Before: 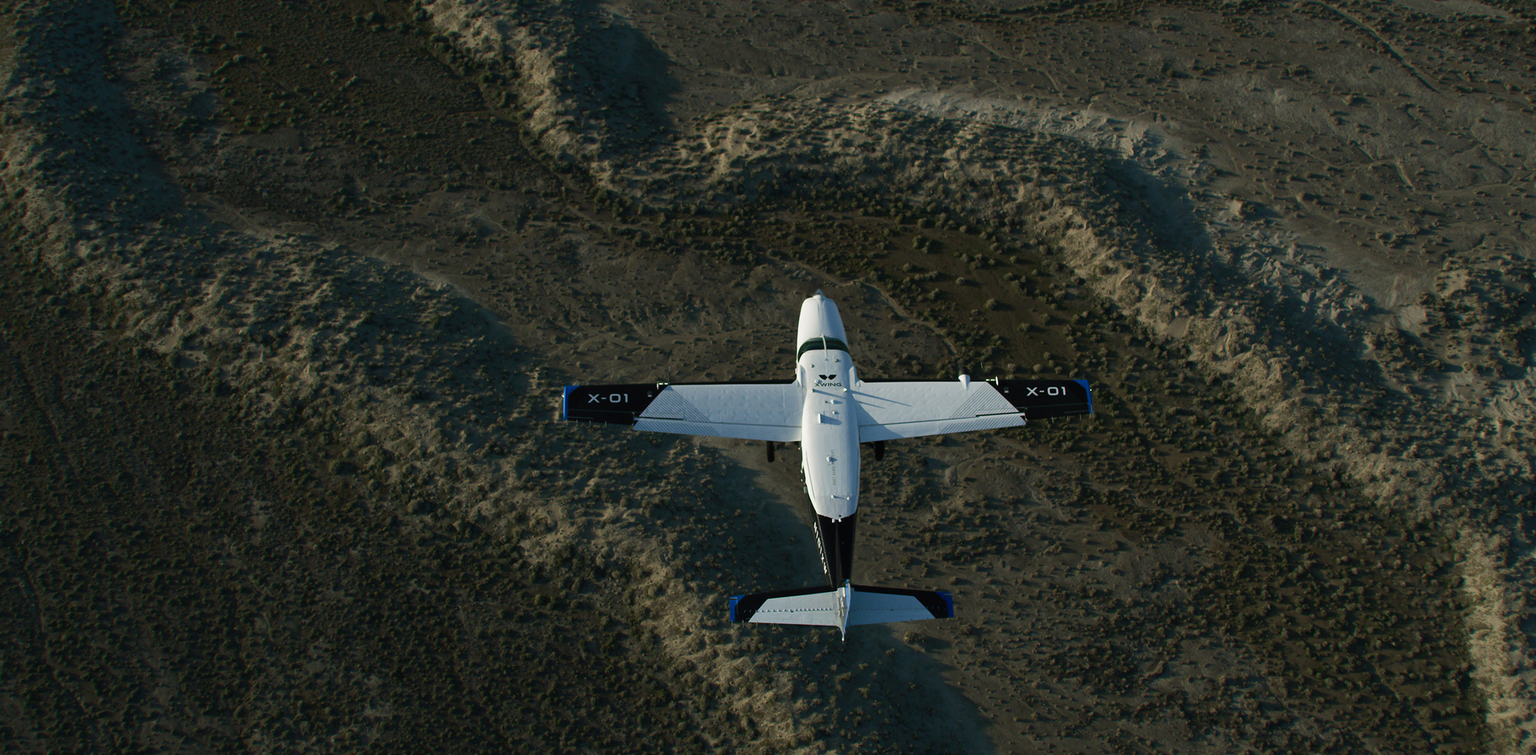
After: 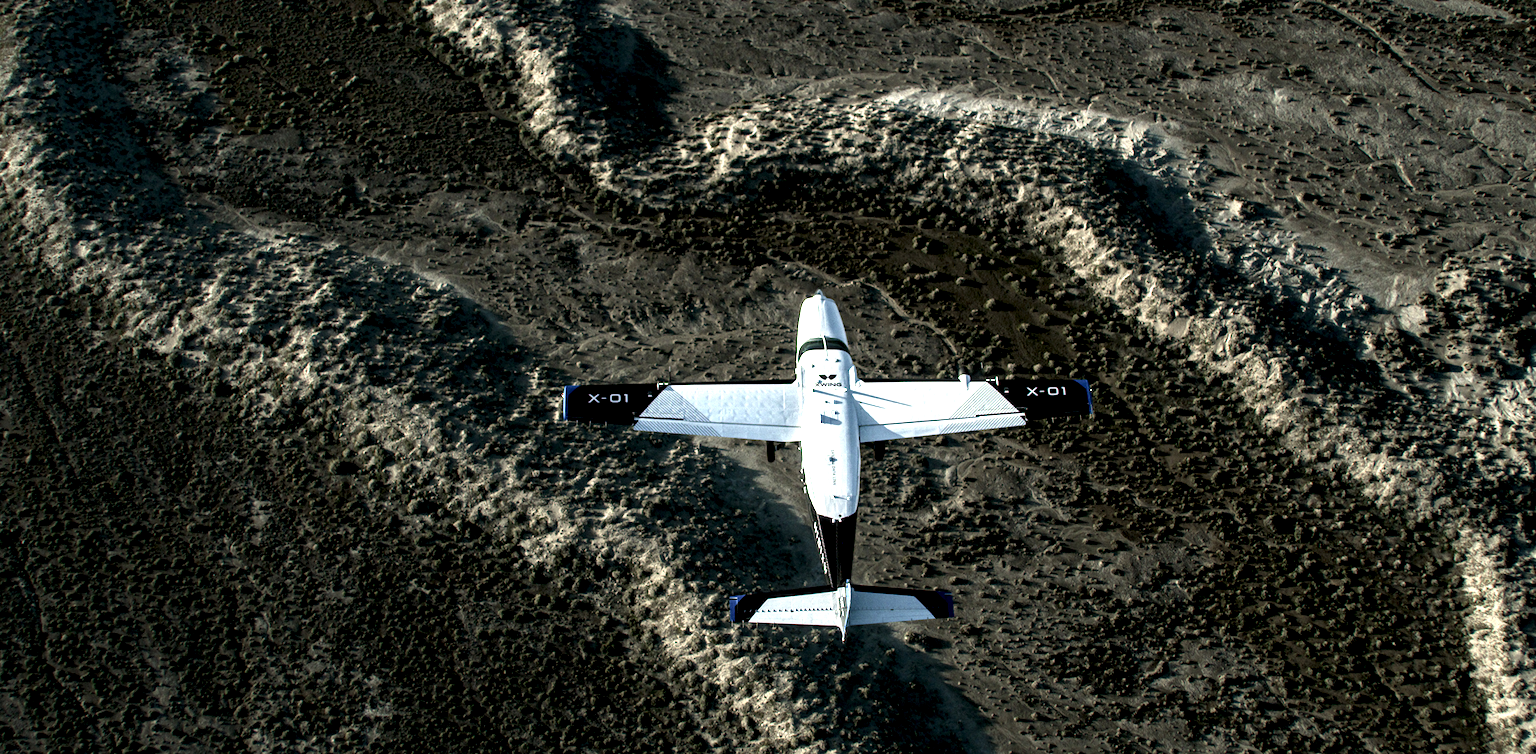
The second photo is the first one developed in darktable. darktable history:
local contrast: highlights 108%, shadows 41%, detail 291%
